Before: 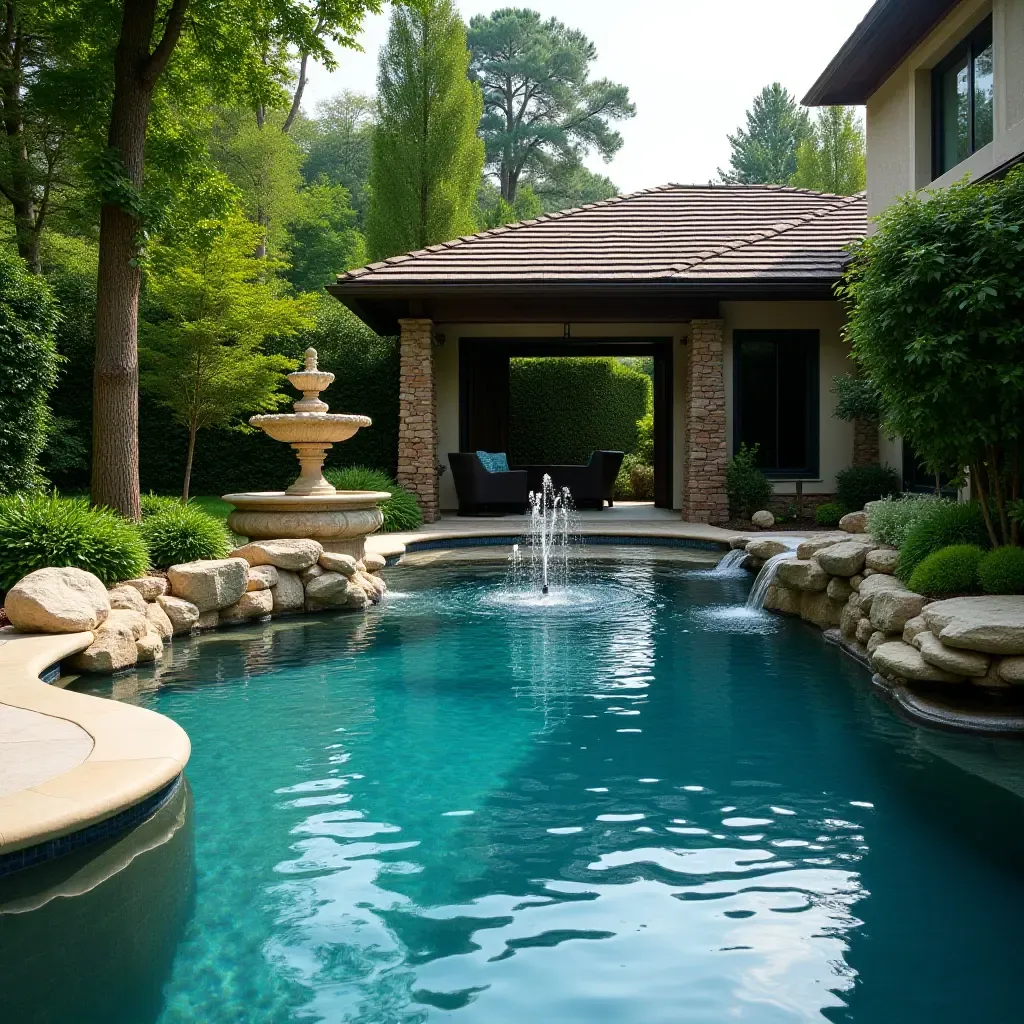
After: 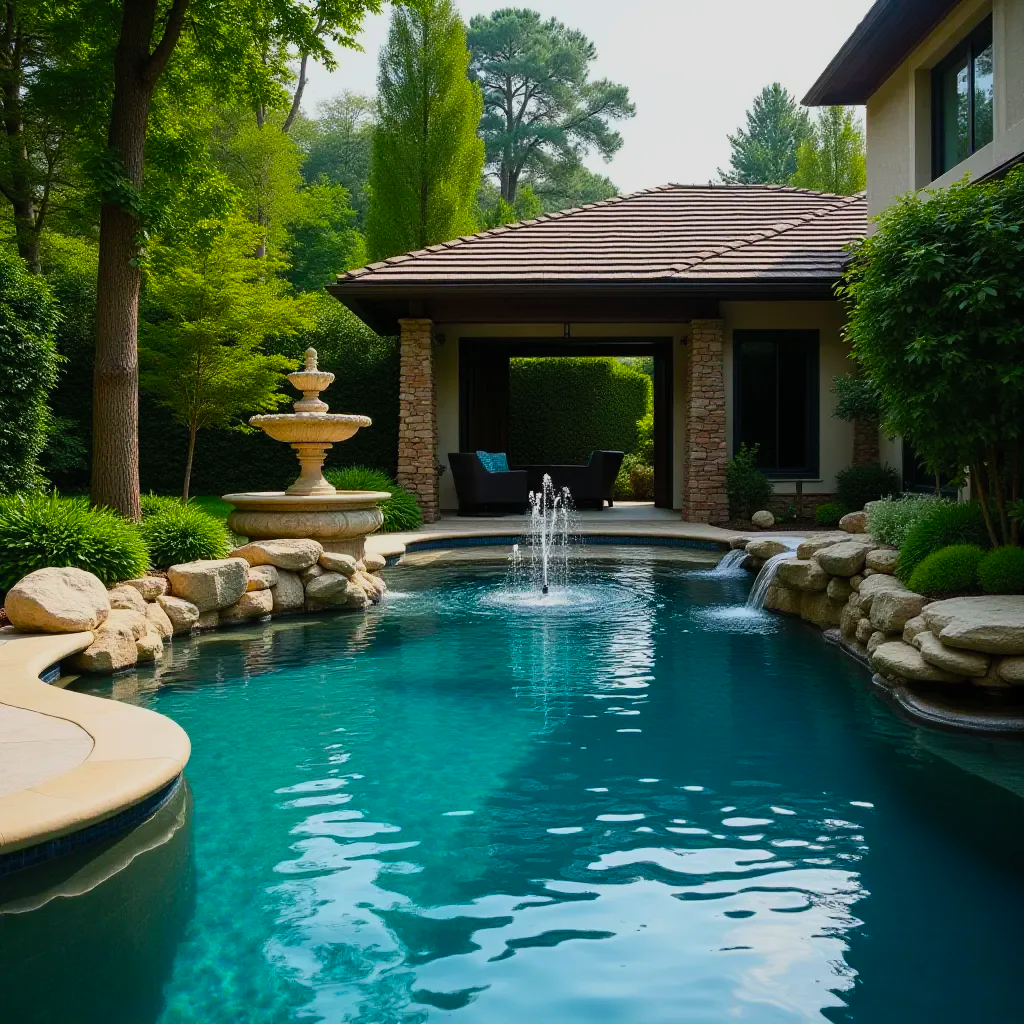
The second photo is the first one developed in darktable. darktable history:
exposure: exposure -0.921 EV, compensate exposure bias true, compensate highlight preservation false
contrast brightness saturation: contrast 0.196, brightness 0.165, saturation 0.227
color balance rgb: linear chroma grading › global chroma 14.639%, perceptual saturation grading › global saturation 0.65%, perceptual brilliance grading › global brilliance 3.506%, global vibrance 11.296%
